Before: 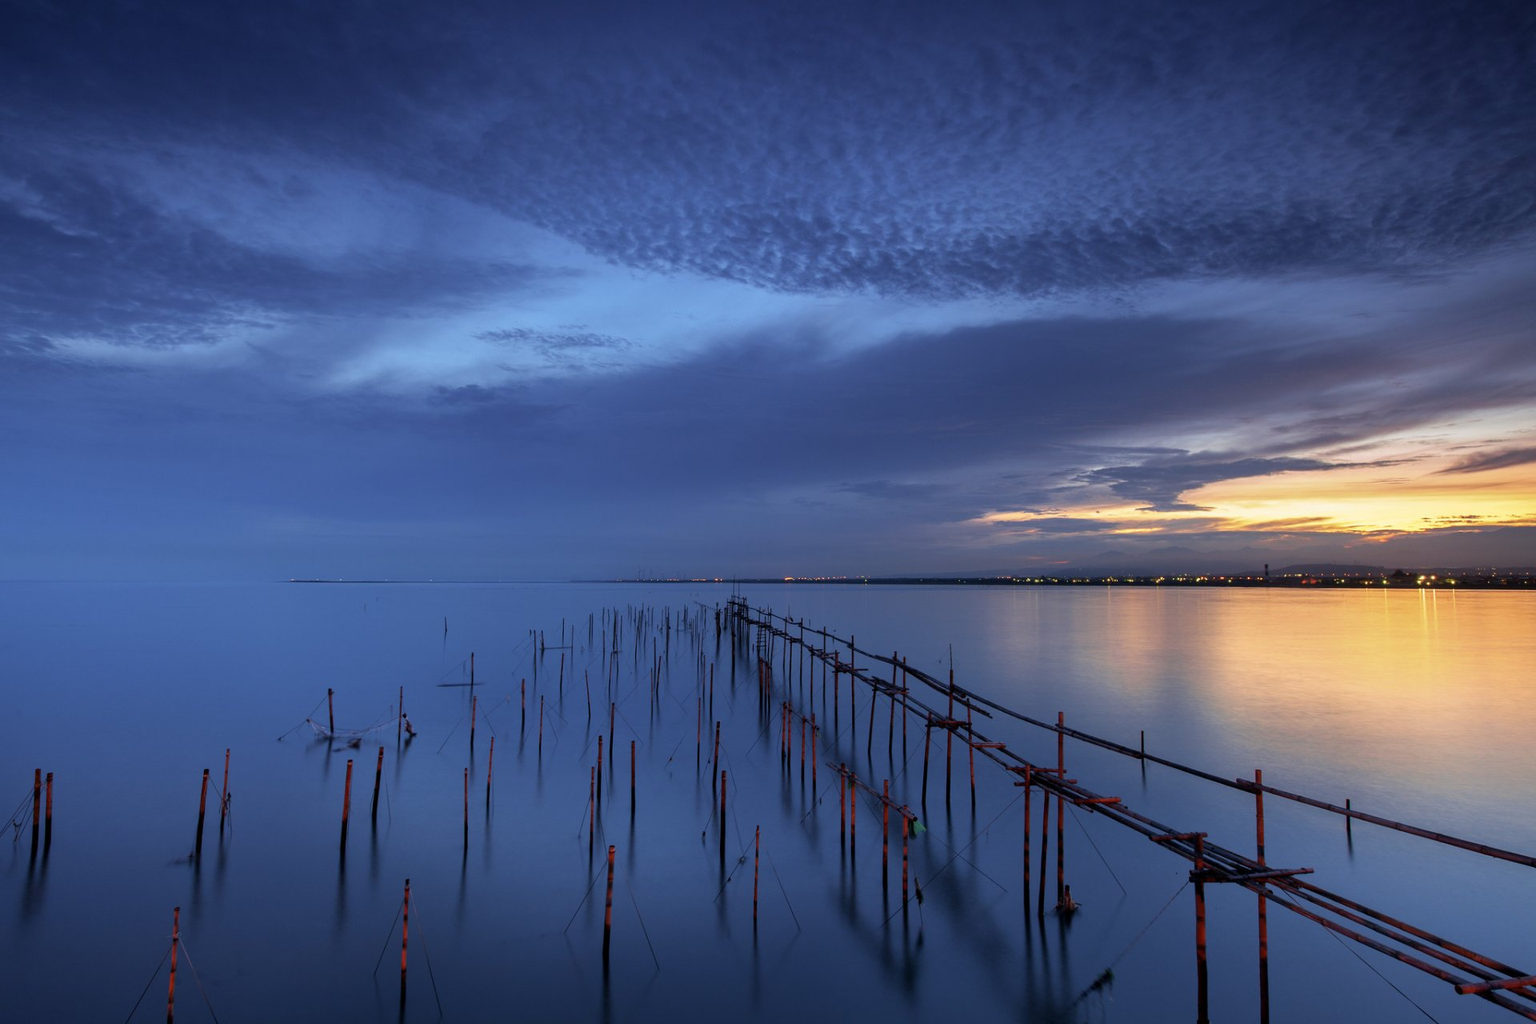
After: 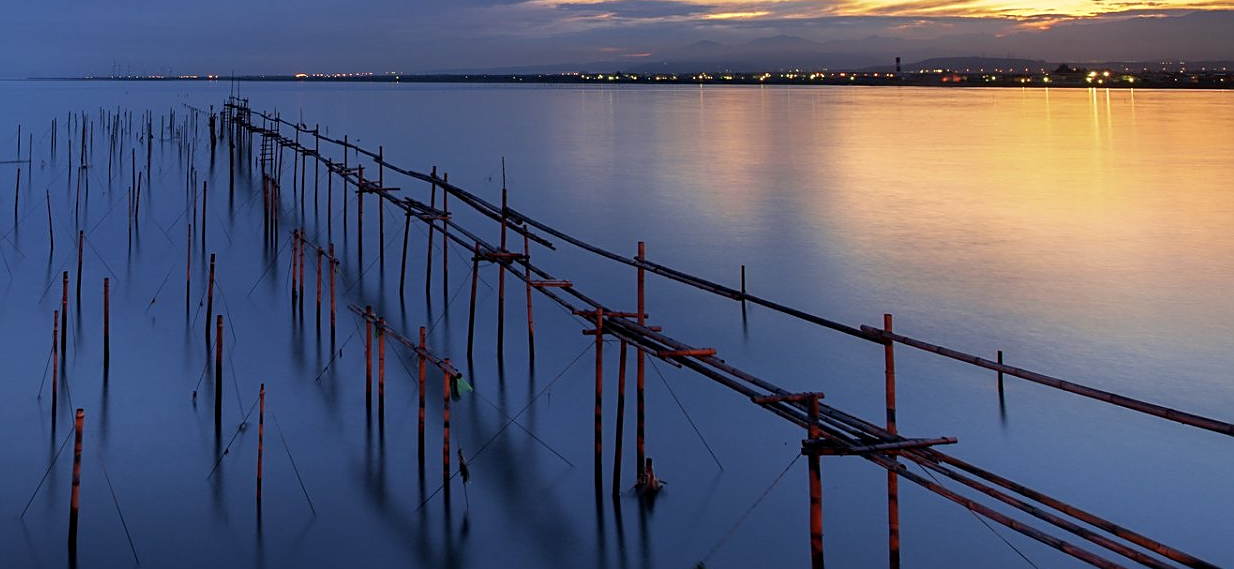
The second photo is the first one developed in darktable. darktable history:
sharpen: on, module defaults
crop and rotate: left 35.677%, top 50.67%, bottom 4.852%
